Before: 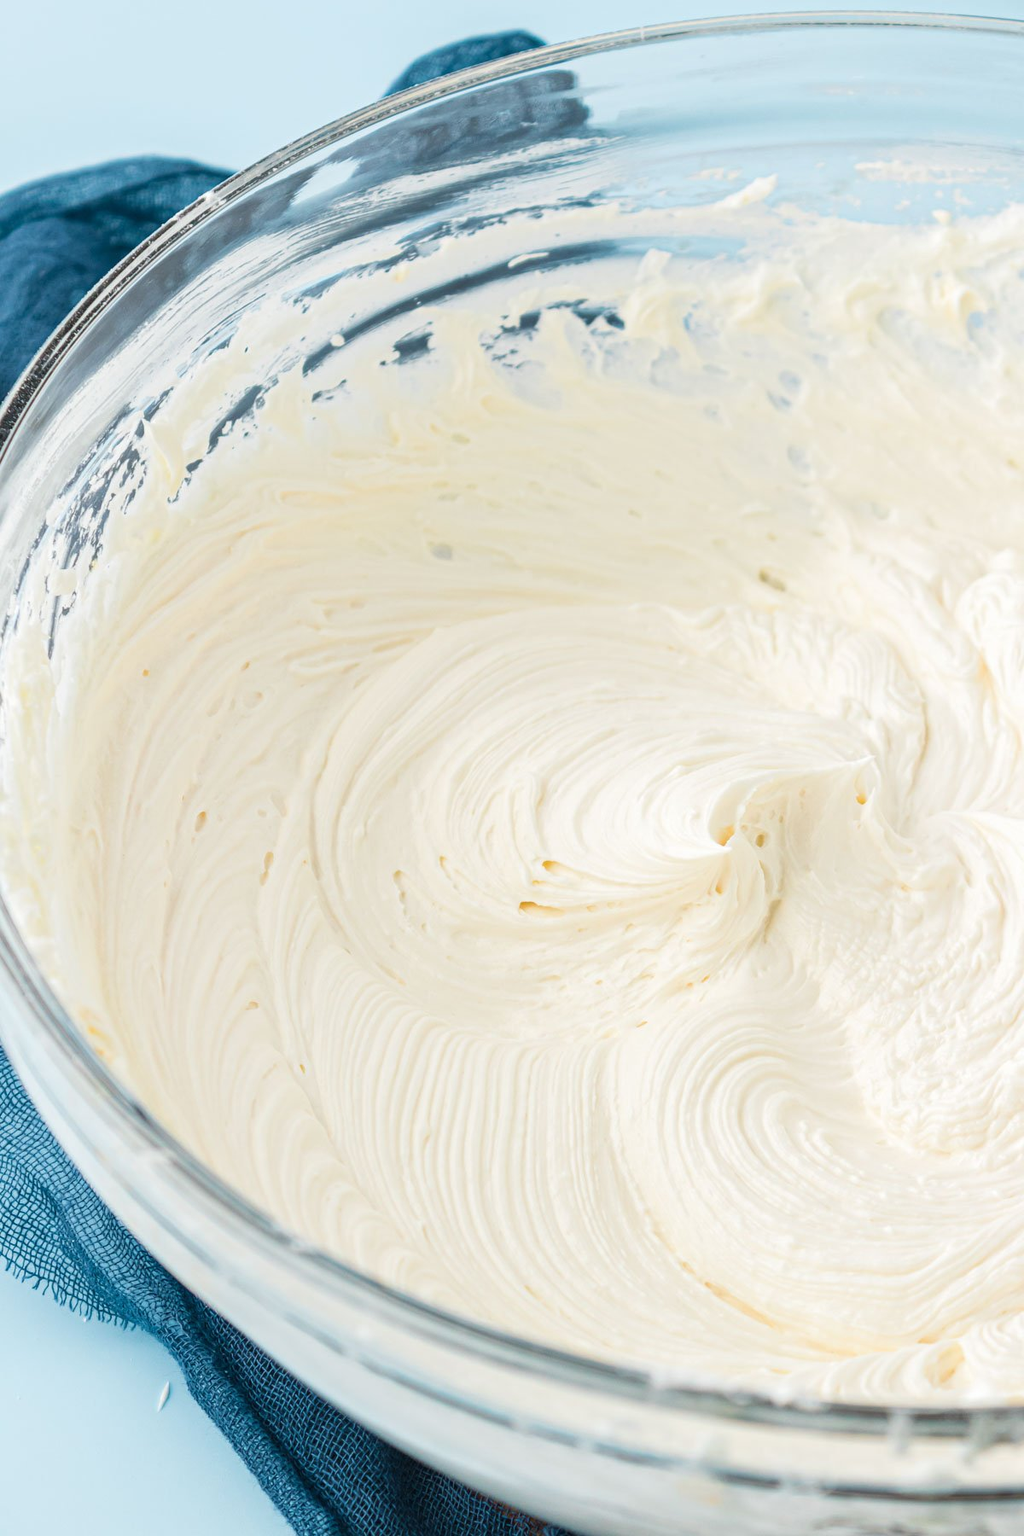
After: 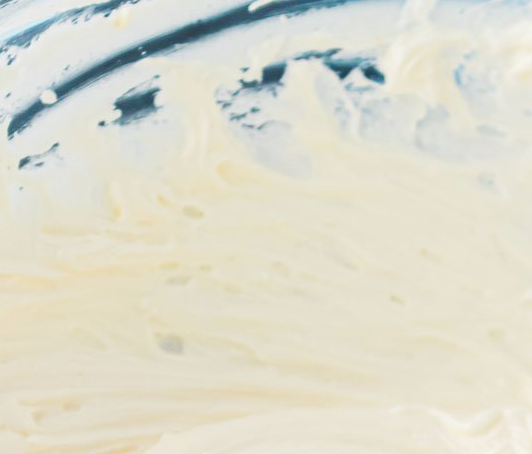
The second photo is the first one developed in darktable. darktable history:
crop: left 28.956%, top 16.798%, right 26.679%, bottom 57.935%
tone curve: curves: ch0 [(0, 0) (0.227, 0.17) (0.766, 0.774) (1, 1)]; ch1 [(0, 0) (0.114, 0.127) (0.437, 0.452) (0.498, 0.495) (0.579, 0.576) (1, 1)]; ch2 [(0, 0) (0.233, 0.259) (0.493, 0.492) (0.568, 0.579) (1, 1)], preserve colors none
